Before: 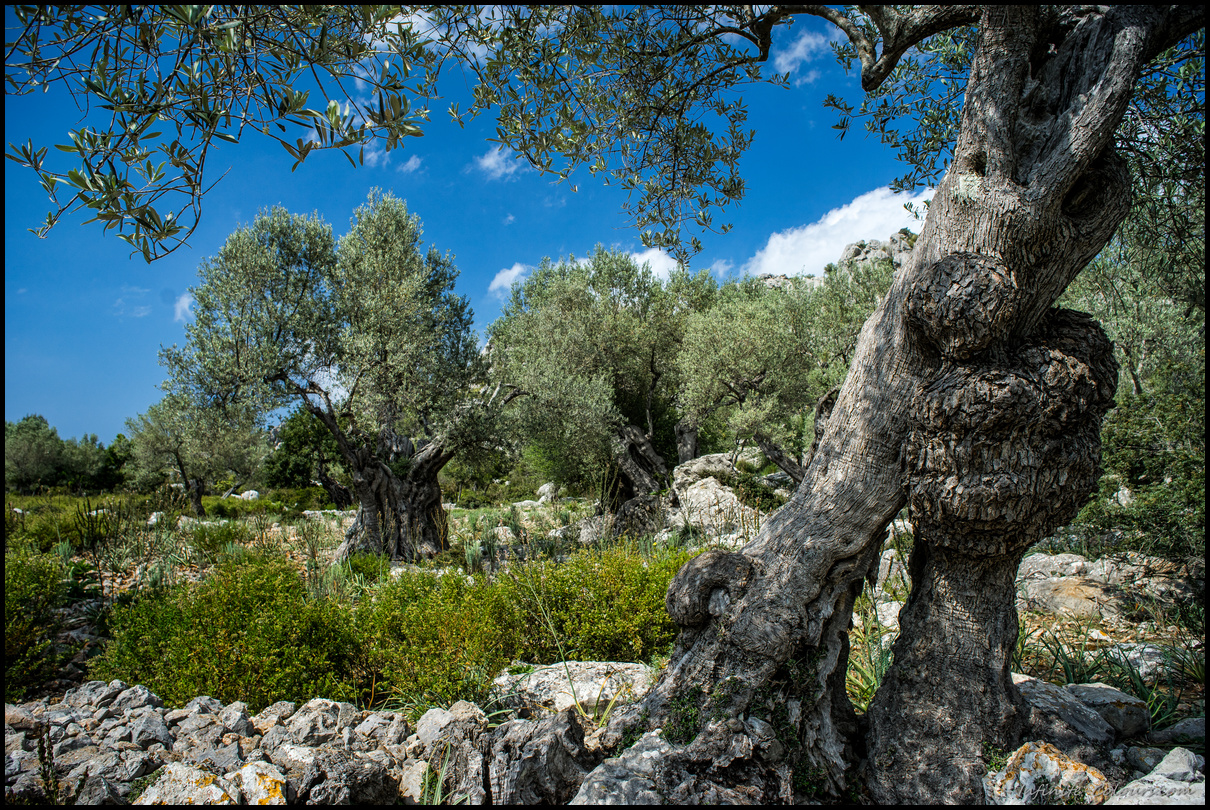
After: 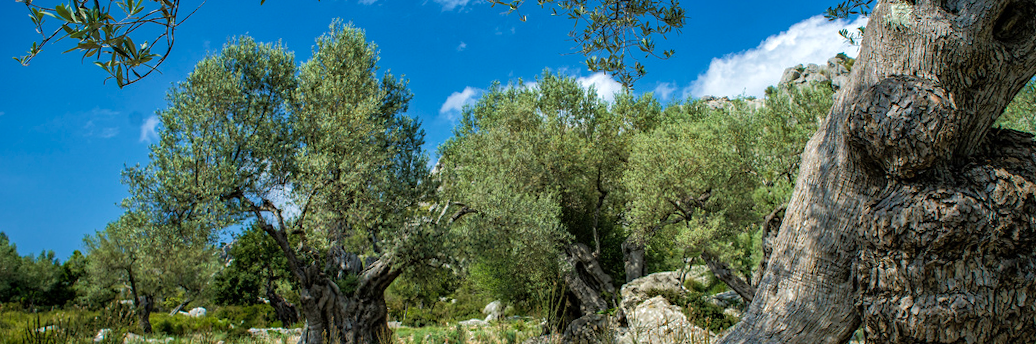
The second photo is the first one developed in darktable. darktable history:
crop: left 7.036%, top 18.398%, right 14.379%, bottom 40.043%
rotate and perspective: rotation 0.128°, lens shift (vertical) -0.181, lens shift (horizontal) -0.044, shear 0.001, automatic cropping off
shadows and highlights: on, module defaults
haze removal: on, module defaults
color balance rgb: perceptual saturation grading › global saturation 3.7%, global vibrance 5.56%, contrast 3.24%
velvia: strength 36.57%
